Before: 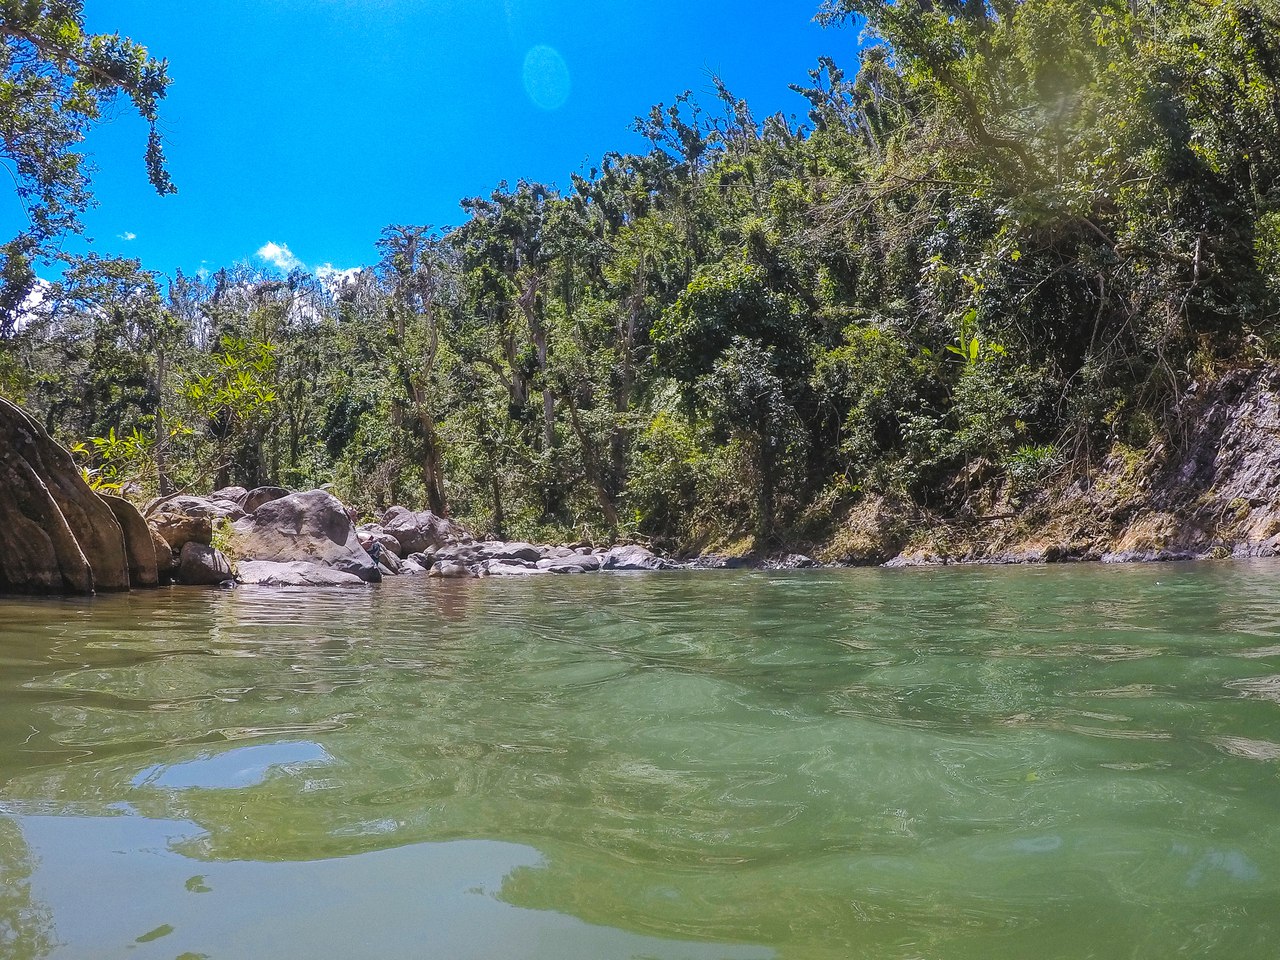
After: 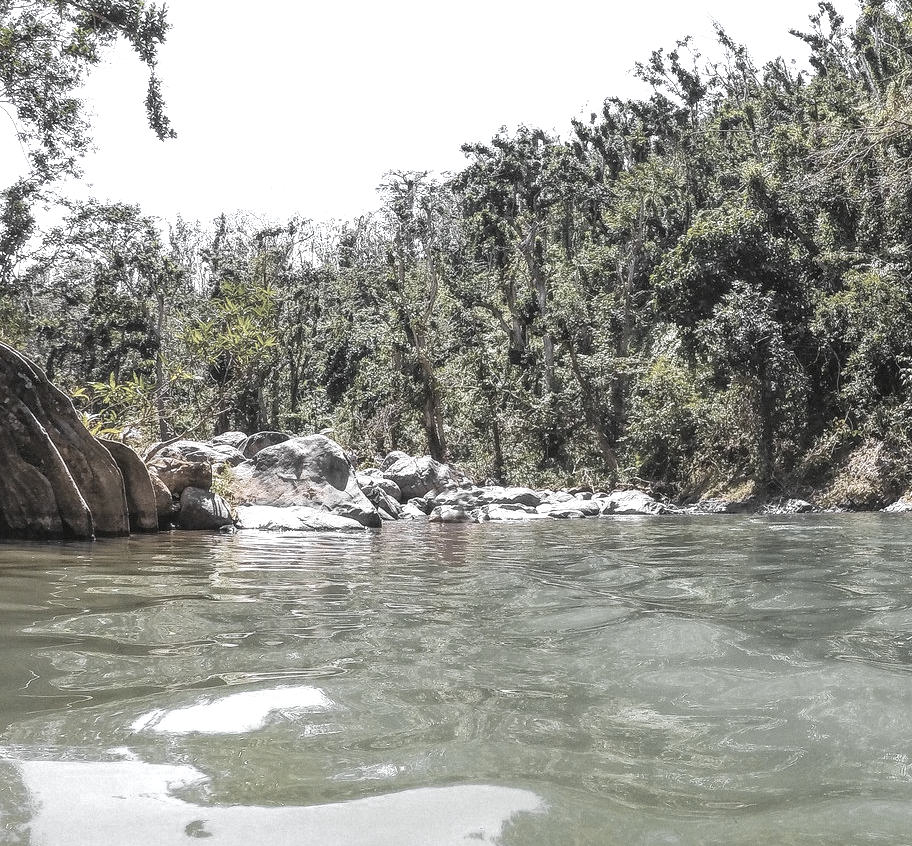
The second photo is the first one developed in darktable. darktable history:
crop: top 5.803%, right 27.864%, bottom 5.804%
color zones: curves: ch0 [(0, 0.613) (0.01, 0.613) (0.245, 0.448) (0.498, 0.529) (0.642, 0.665) (0.879, 0.777) (0.99, 0.613)]; ch1 [(0, 0.035) (0.121, 0.189) (0.259, 0.197) (0.415, 0.061) (0.589, 0.022) (0.732, 0.022) (0.857, 0.026) (0.991, 0.053)]
local contrast: on, module defaults
exposure: black level correction 0, exposure 0.7 EV, compensate exposure bias true, compensate highlight preservation false
